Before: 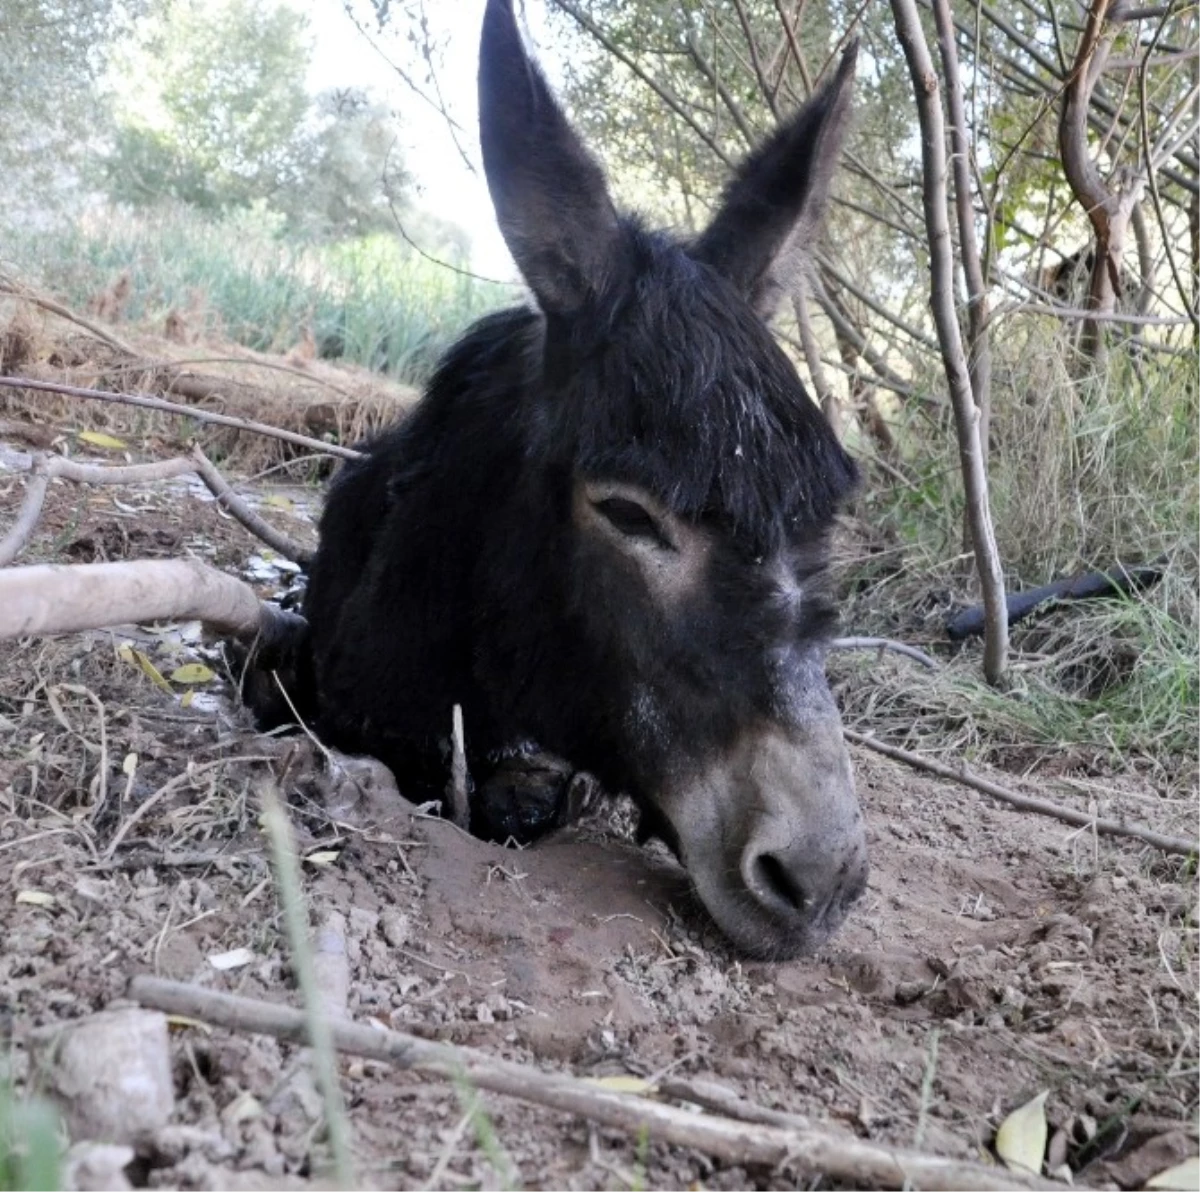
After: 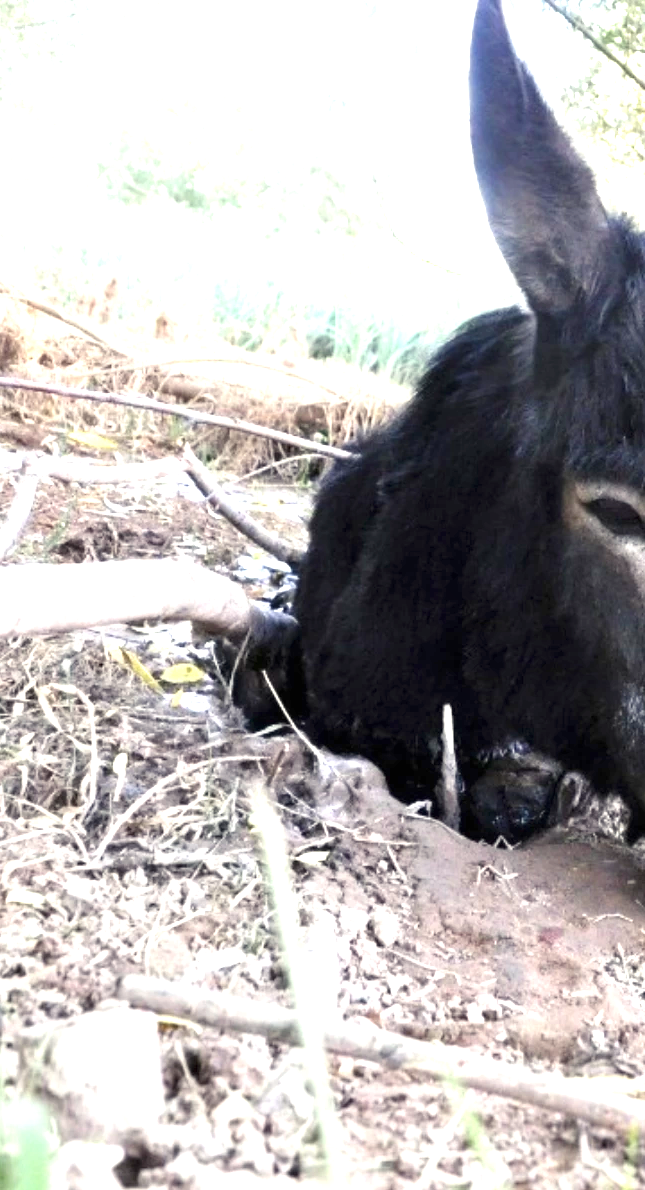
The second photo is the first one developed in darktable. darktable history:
exposure: black level correction 0, exposure 1.447 EV, compensate highlight preservation false
crop: left 0.883%, right 45.359%, bottom 0.09%
color balance rgb: highlights gain › luminance 5.764%, highlights gain › chroma 2.608%, highlights gain › hue 88.49°, perceptual saturation grading › global saturation 6.937%, perceptual saturation grading › shadows 4.359%
tone equalizer: on, module defaults
